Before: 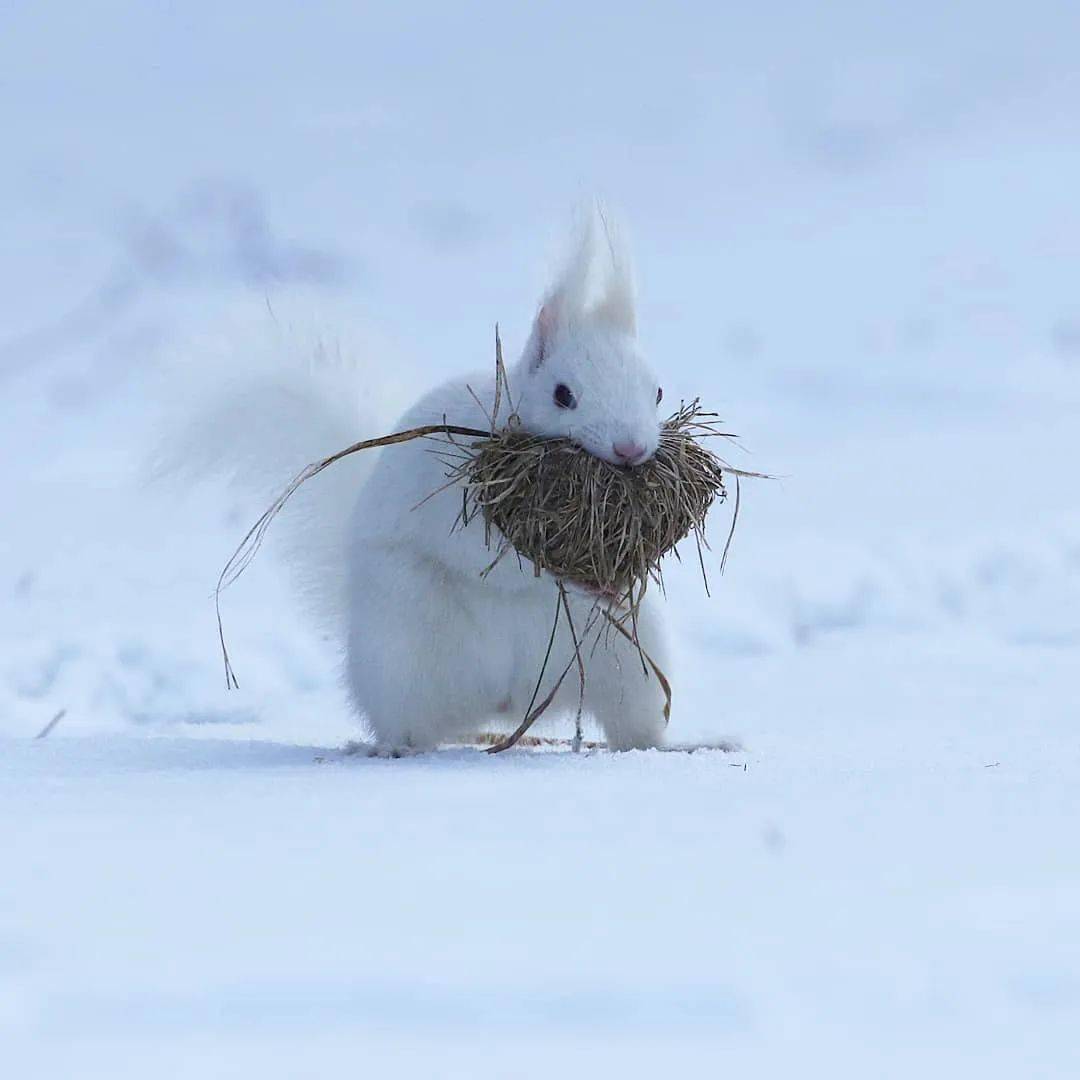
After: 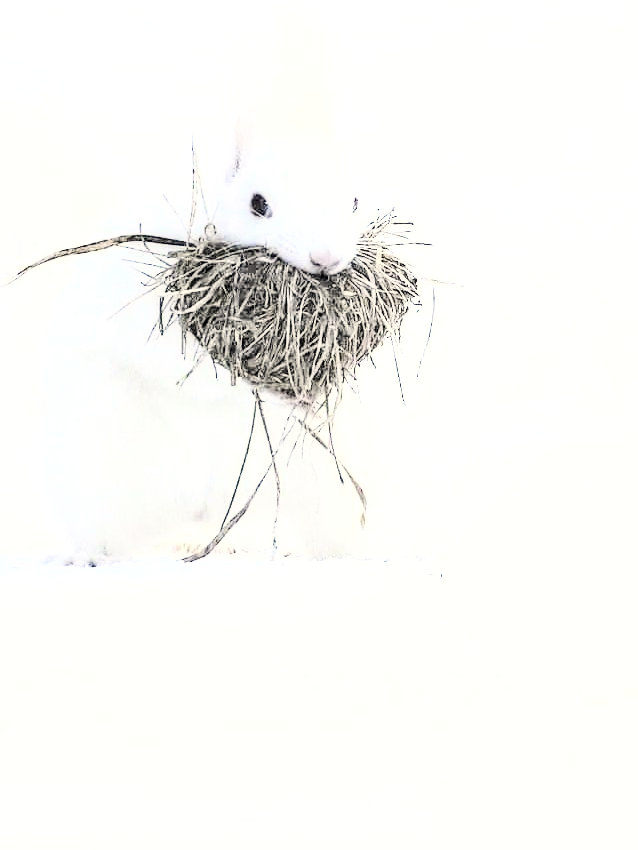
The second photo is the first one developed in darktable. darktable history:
contrast brightness saturation: contrast 0.238, brightness 0.093
crop and rotate: left 28.209%, top 17.703%, right 12.667%, bottom 3.556%
color zones: curves: ch1 [(0.238, 0.163) (0.476, 0.2) (0.733, 0.322) (0.848, 0.134)]
local contrast: highlights 25%, detail 150%
exposure: black level correction 0.001, exposure 1.321 EV, compensate highlight preservation false
base curve: curves: ch0 [(0, 0.003) (0.001, 0.002) (0.006, 0.004) (0.02, 0.022) (0.048, 0.086) (0.094, 0.234) (0.162, 0.431) (0.258, 0.629) (0.385, 0.8) (0.548, 0.918) (0.751, 0.988) (1, 1)]
color correction: highlights a* 2.5, highlights b* 22.73
